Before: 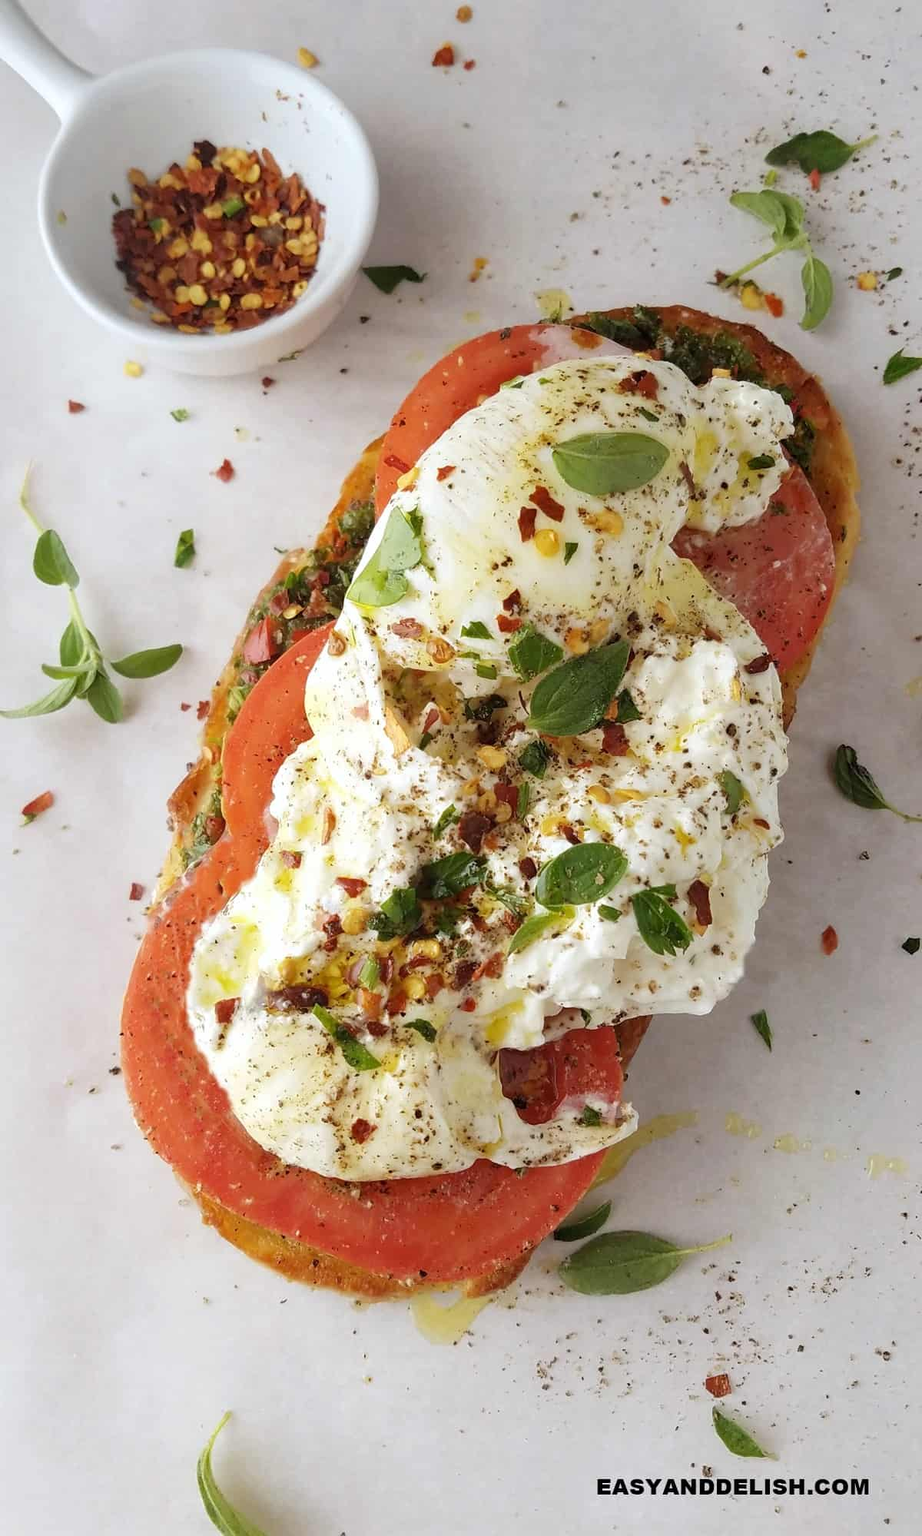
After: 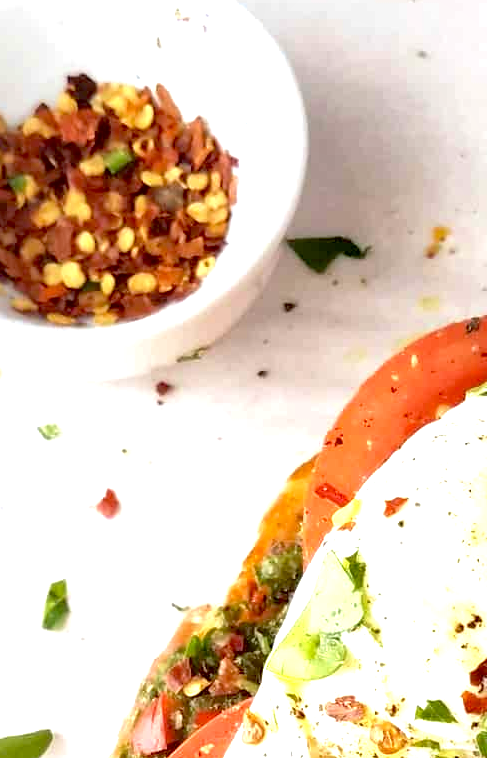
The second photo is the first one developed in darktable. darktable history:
exposure: black level correction 0.01, exposure 1 EV, compensate highlight preservation false
velvia: strength 15%
local contrast: mode bilateral grid, contrast 20, coarseness 50, detail 120%, midtone range 0.2
crop: left 15.452%, top 5.459%, right 43.956%, bottom 56.62%
